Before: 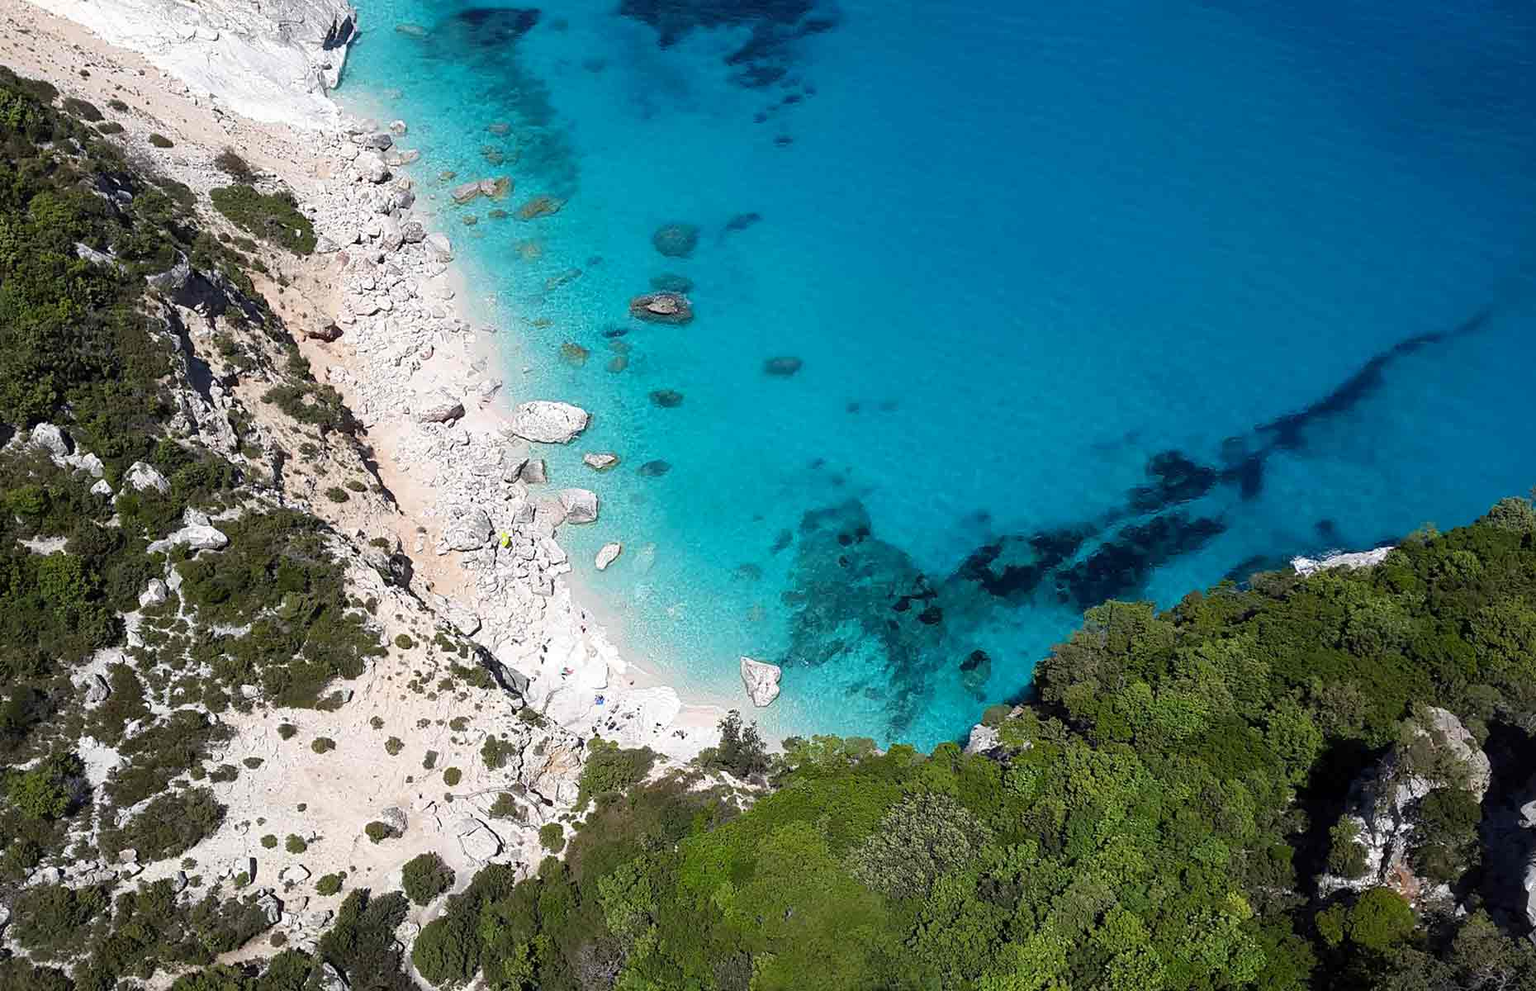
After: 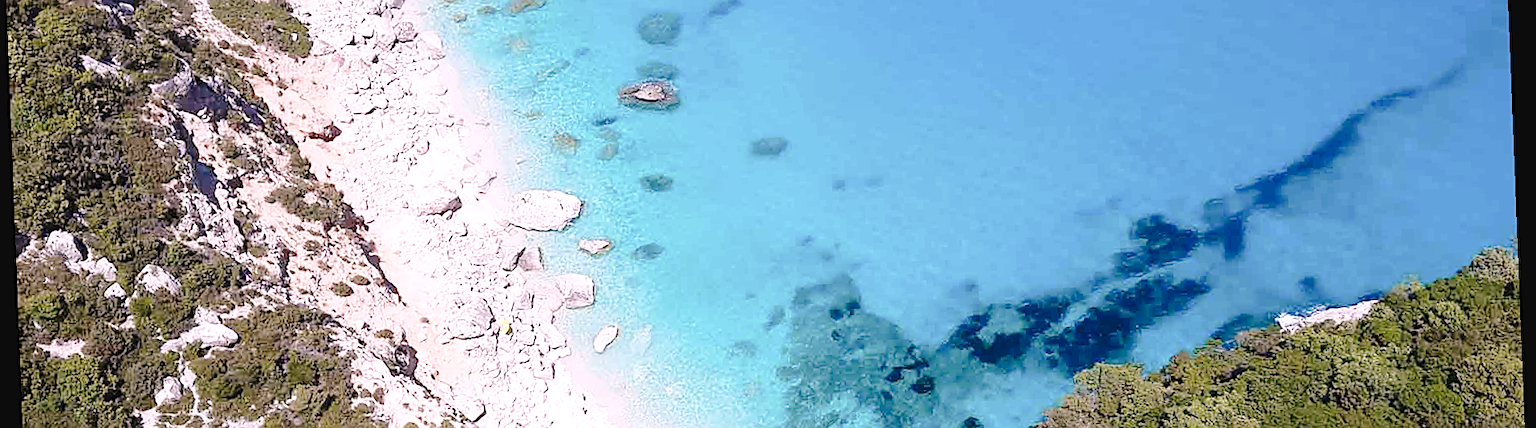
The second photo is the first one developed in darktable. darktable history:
tone curve: curves: ch0 [(0, 0) (0.003, 0.03) (0.011, 0.032) (0.025, 0.035) (0.044, 0.038) (0.069, 0.041) (0.1, 0.058) (0.136, 0.091) (0.177, 0.133) (0.224, 0.181) (0.277, 0.268) (0.335, 0.363) (0.399, 0.461) (0.468, 0.554) (0.543, 0.633) (0.623, 0.709) (0.709, 0.784) (0.801, 0.869) (0.898, 0.938) (1, 1)], preserve colors none
crop and rotate: top 23.84%, bottom 34.294%
color balance rgb: perceptual saturation grading › global saturation -27.94%, hue shift -2.27°, contrast -21.26%
sharpen: on, module defaults
white balance: red 1.188, blue 1.11
rotate and perspective: rotation -2.22°, lens shift (horizontal) -0.022, automatic cropping off
exposure: black level correction 0, exposure 0.9 EV, compensate exposure bias true, compensate highlight preservation false
